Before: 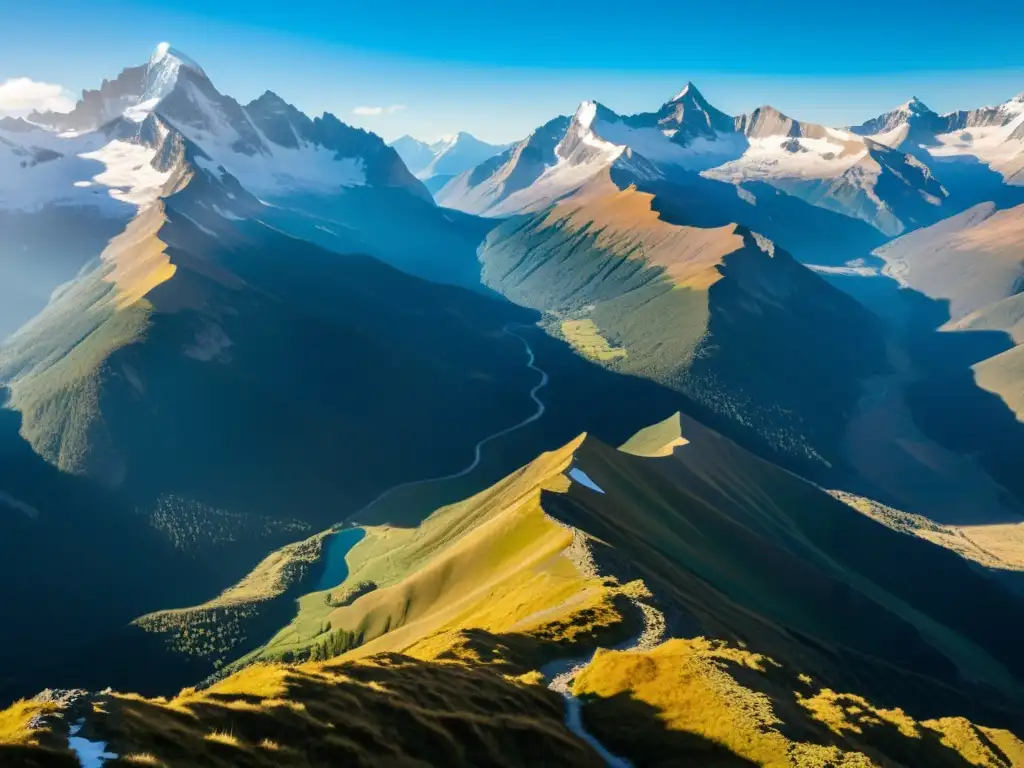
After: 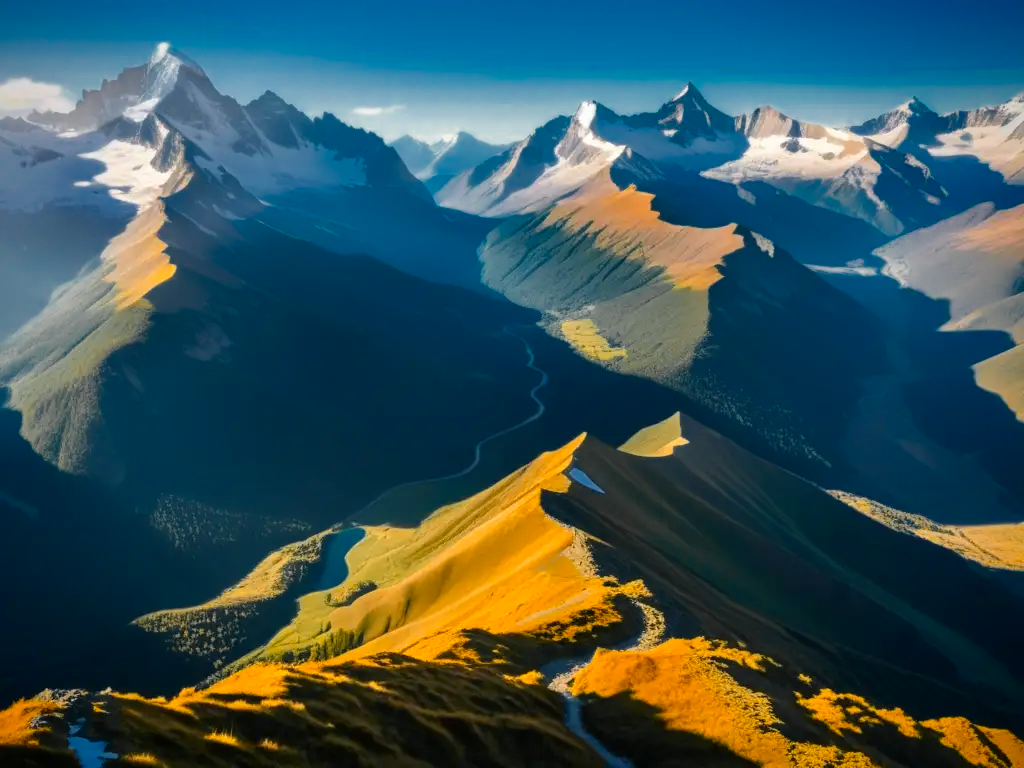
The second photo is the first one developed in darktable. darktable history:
vignetting: saturation 0.37
color zones: curves: ch0 [(0, 0.499) (0.143, 0.5) (0.286, 0.5) (0.429, 0.476) (0.571, 0.284) (0.714, 0.243) (0.857, 0.449) (1, 0.499)]; ch1 [(0, 0.532) (0.143, 0.645) (0.286, 0.696) (0.429, 0.211) (0.571, 0.504) (0.714, 0.493) (0.857, 0.495) (1, 0.532)]; ch2 [(0, 0.5) (0.143, 0.5) (0.286, 0.427) (0.429, 0.324) (0.571, 0.5) (0.714, 0.5) (0.857, 0.5) (1, 0.5)]
